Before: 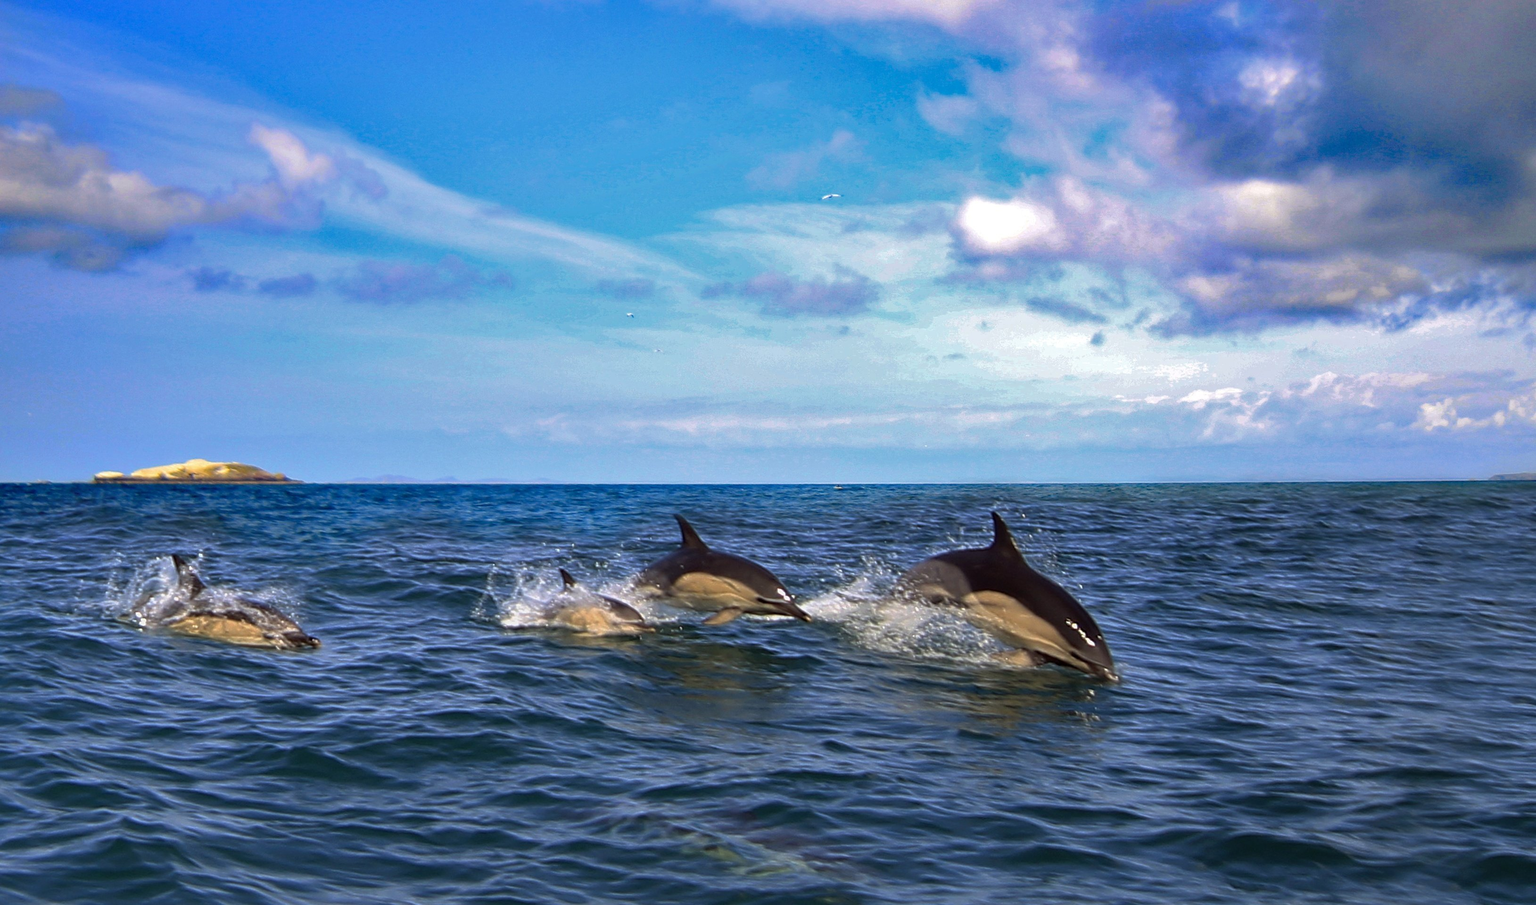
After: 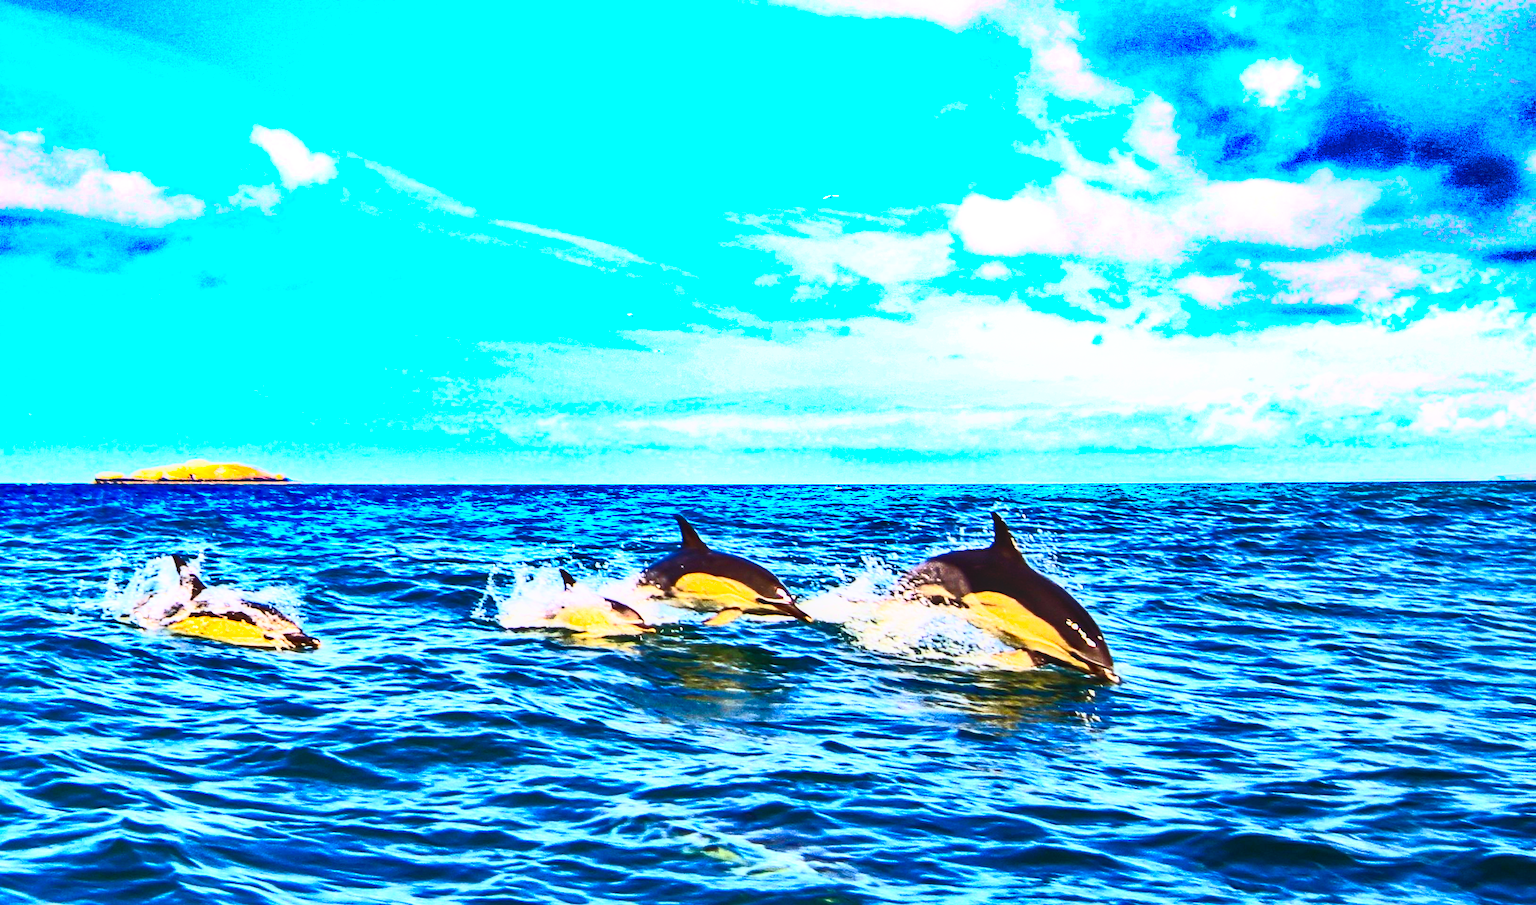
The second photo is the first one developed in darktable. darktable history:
color balance rgb: perceptual saturation grading › global saturation 25.888%
shadows and highlights: shadows 17.65, highlights -83.78, soften with gaussian
contrast brightness saturation: contrast 0.835, brightness 0.595, saturation 0.592
local contrast: on, module defaults
base curve: curves: ch0 [(0, 0) (0.007, 0.004) (0.027, 0.03) (0.046, 0.07) (0.207, 0.54) (0.442, 0.872) (0.673, 0.972) (1, 1)], preserve colors none
